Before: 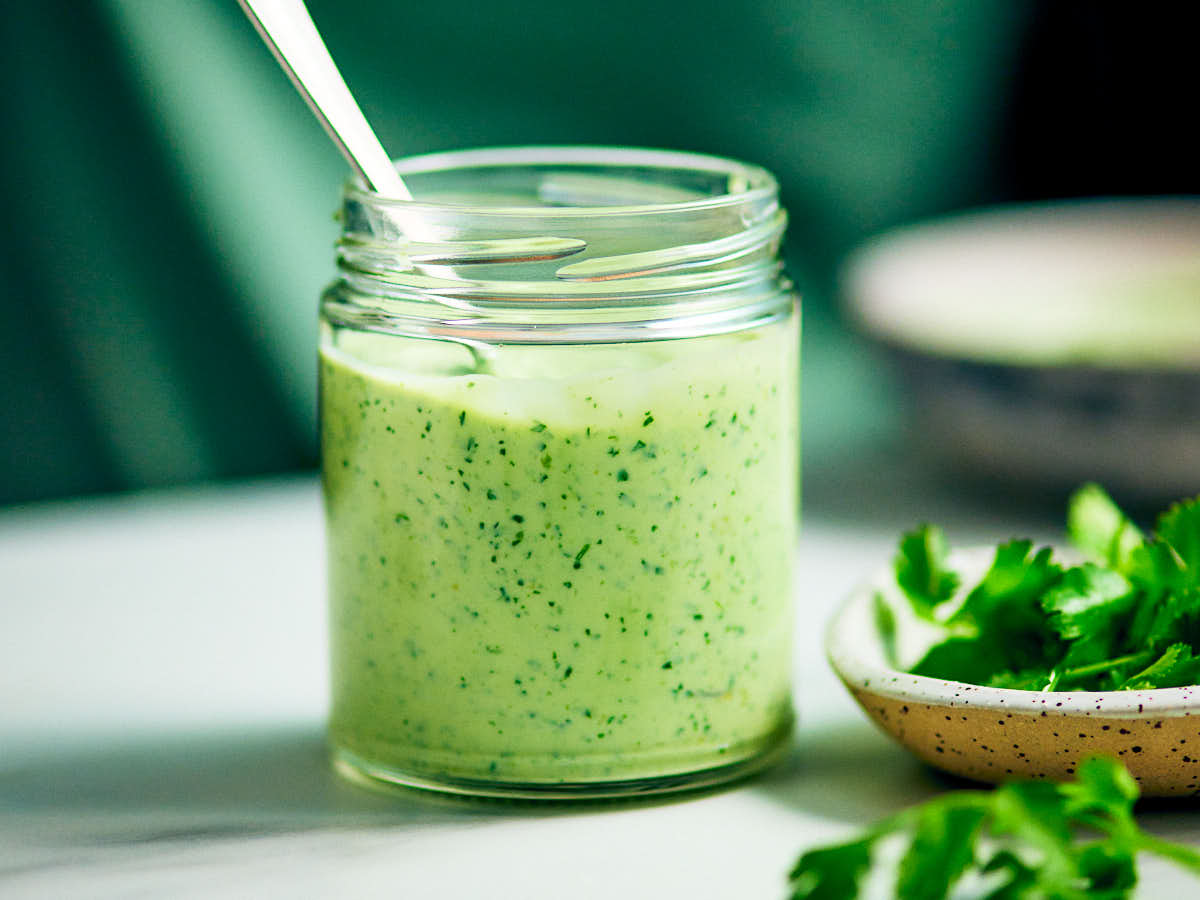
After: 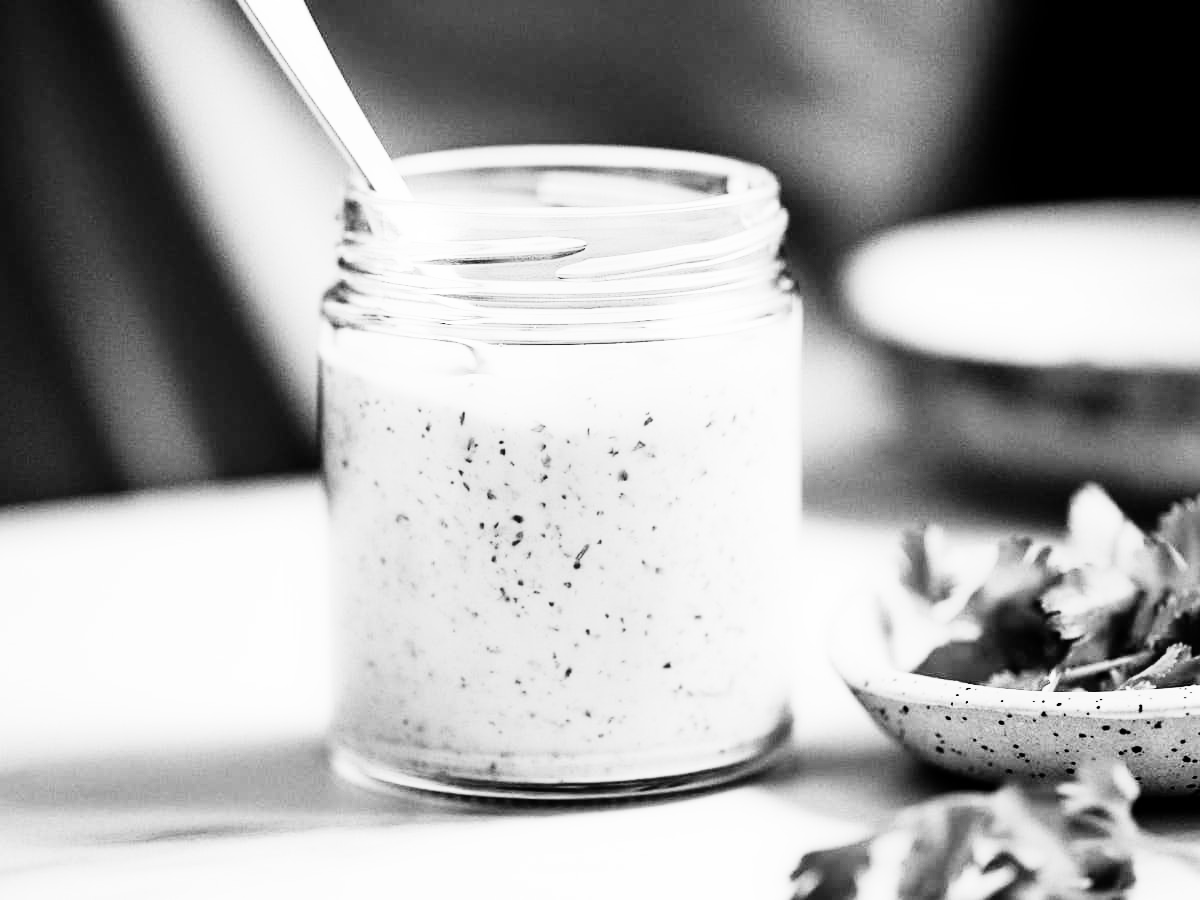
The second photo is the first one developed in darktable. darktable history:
monochrome: on, module defaults
rgb curve: curves: ch0 [(0, 0) (0.21, 0.15) (0.24, 0.21) (0.5, 0.75) (0.75, 0.96) (0.89, 0.99) (1, 1)]; ch1 [(0, 0.02) (0.21, 0.13) (0.25, 0.2) (0.5, 0.67) (0.75, 0.9) (0.89, 0.97) (1, 1)]; ch2 [(0, 0.02) (0.21, 0.13) (0.25, 0.2) (0.5, 0.67) (0.75, 0.9) (0.89, 0.97) (1, 1)], compensate middle gray true
